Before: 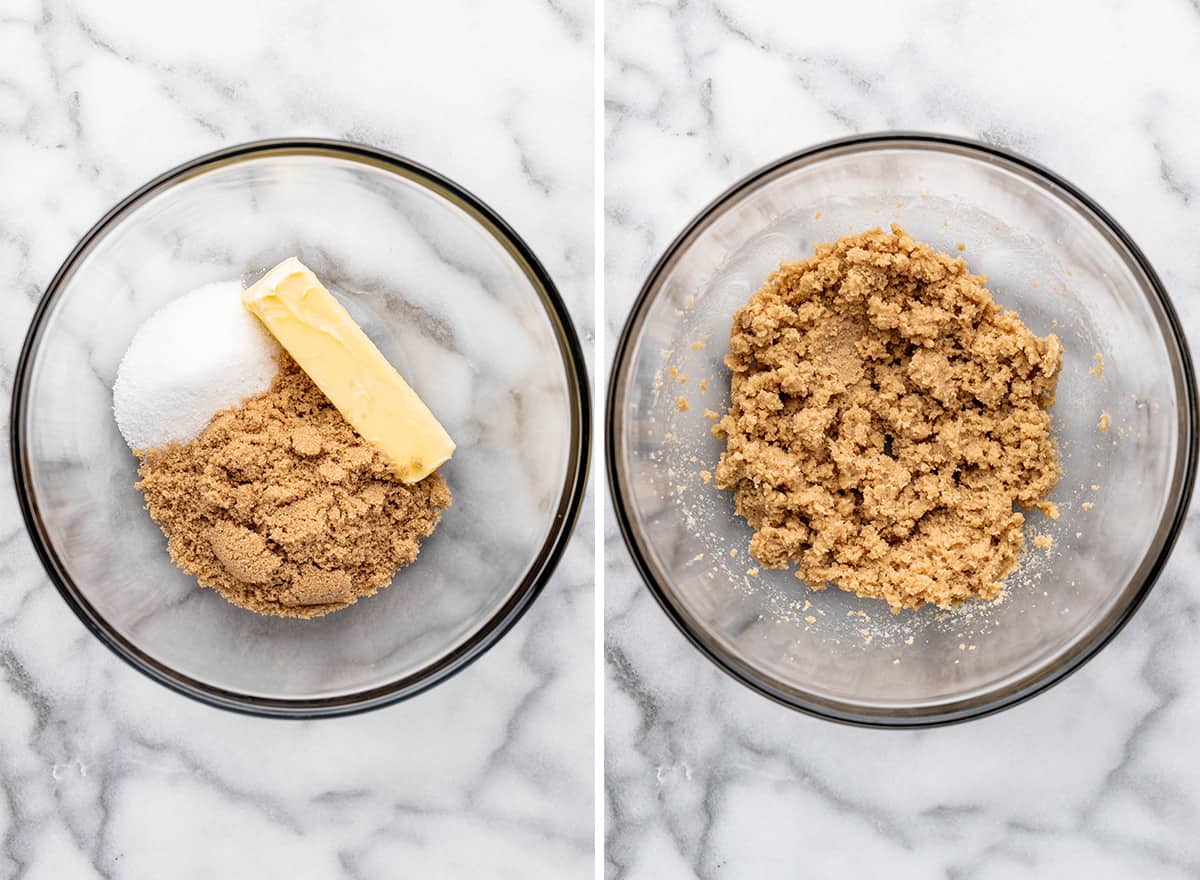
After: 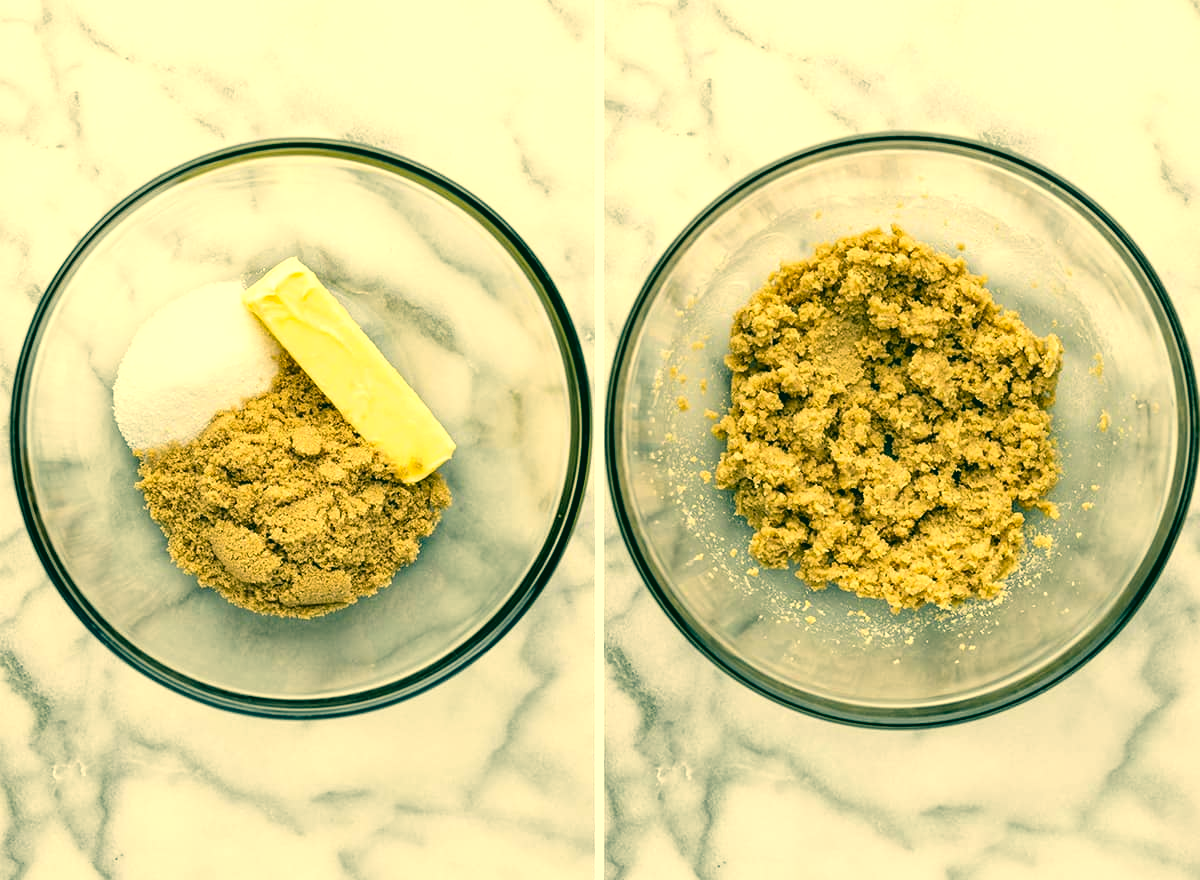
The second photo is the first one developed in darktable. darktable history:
color correction: highlights a* 2.12, highlights b* 34.69, shadows a* -36.95, shadows b* -5.5
exposure: black level correction 0.002, exposure 0.296 EV, compensate highlight preservation false
